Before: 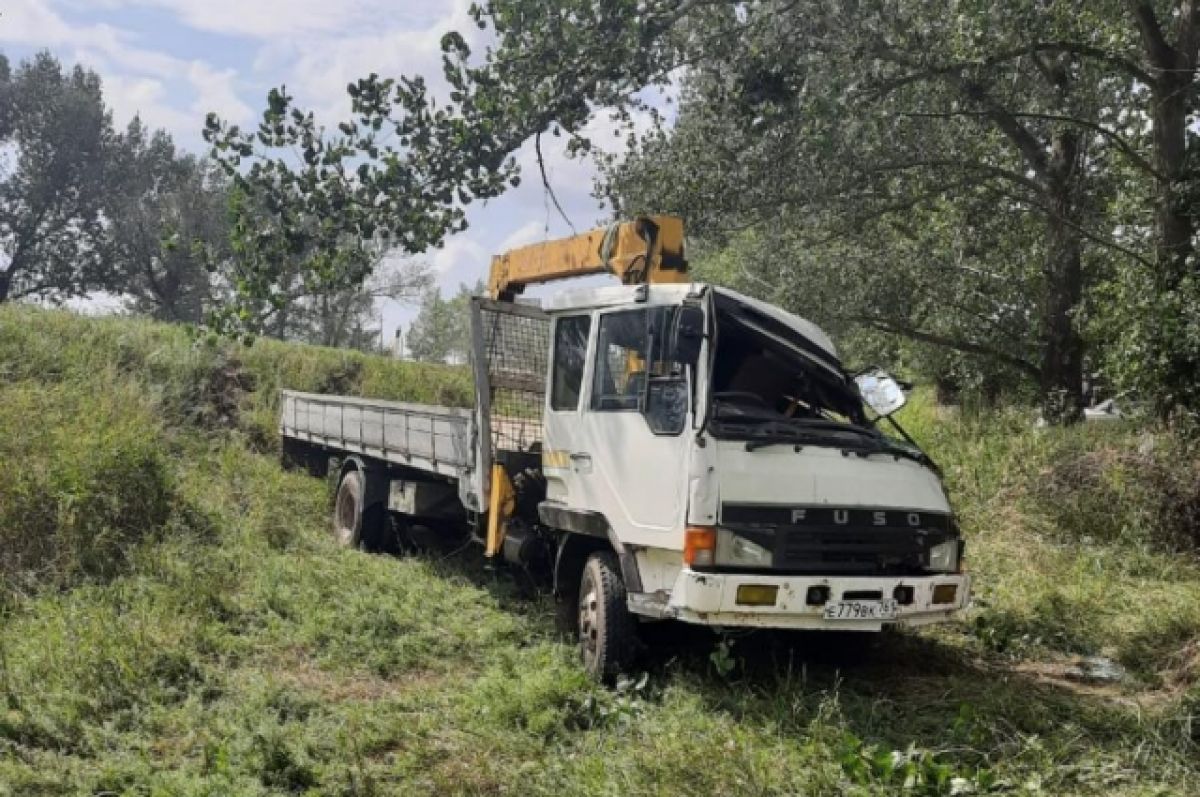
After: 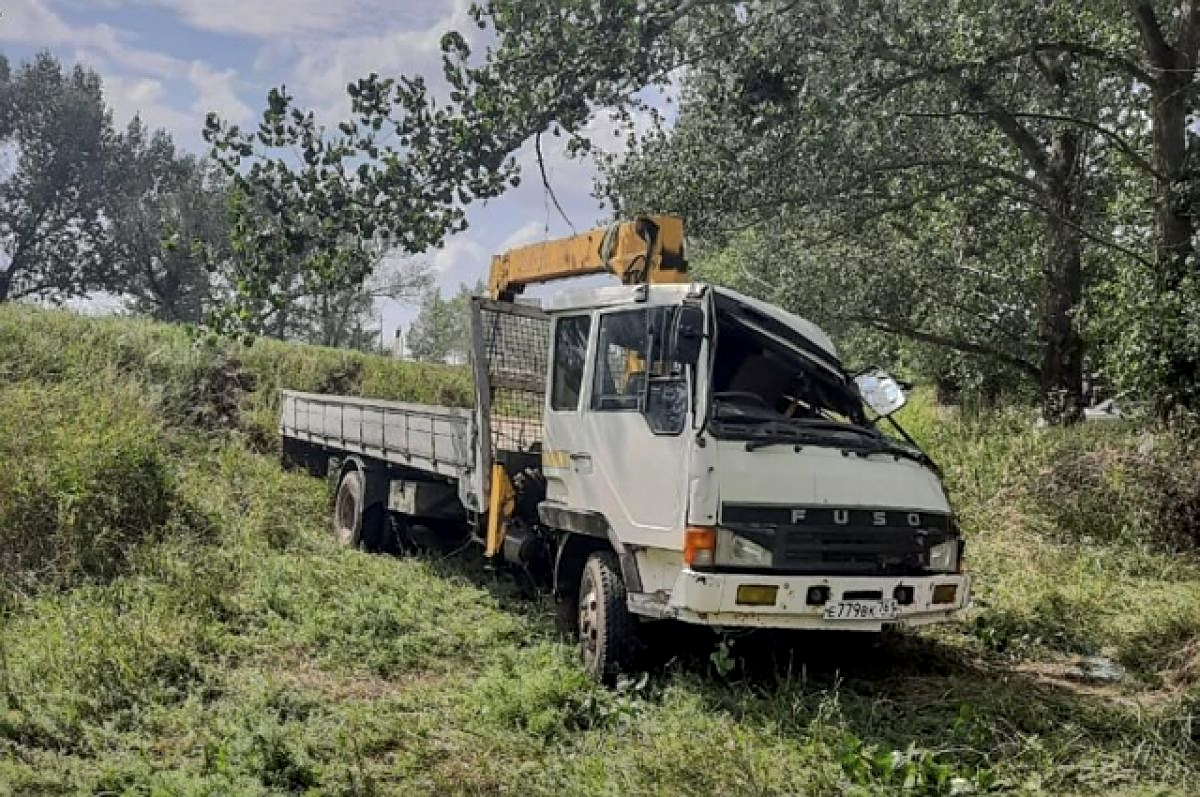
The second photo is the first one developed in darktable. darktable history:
local contrast: detail 130%
shadows and highlights: shadows 25.07, highlights -70.96
sharpen: on, module defaults
